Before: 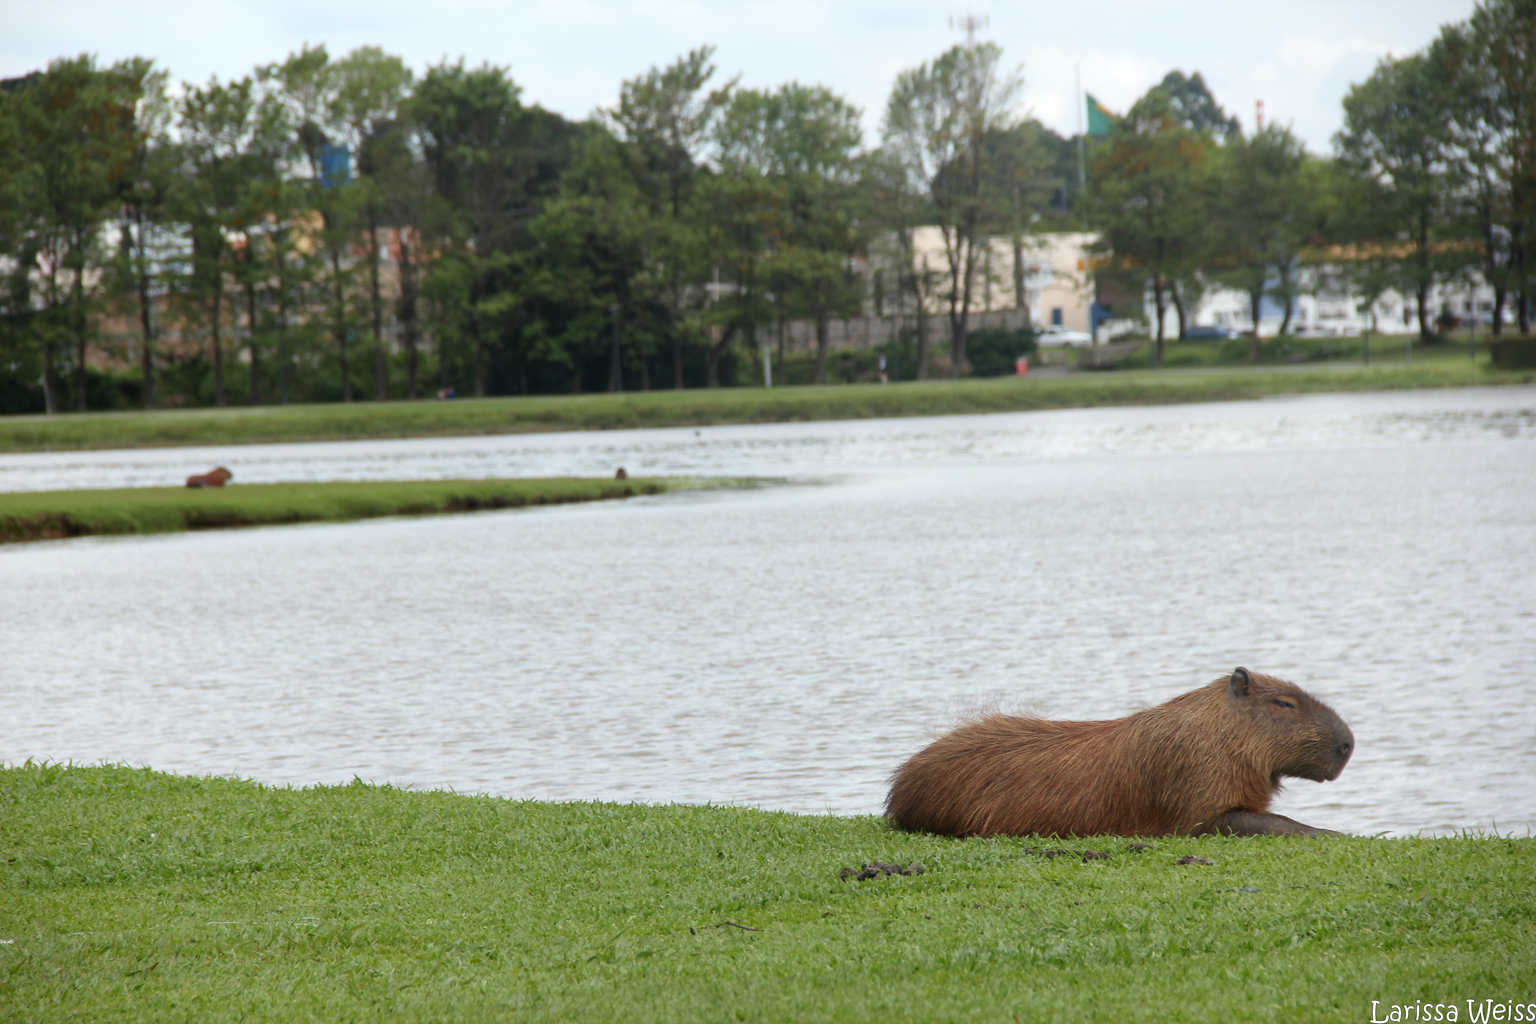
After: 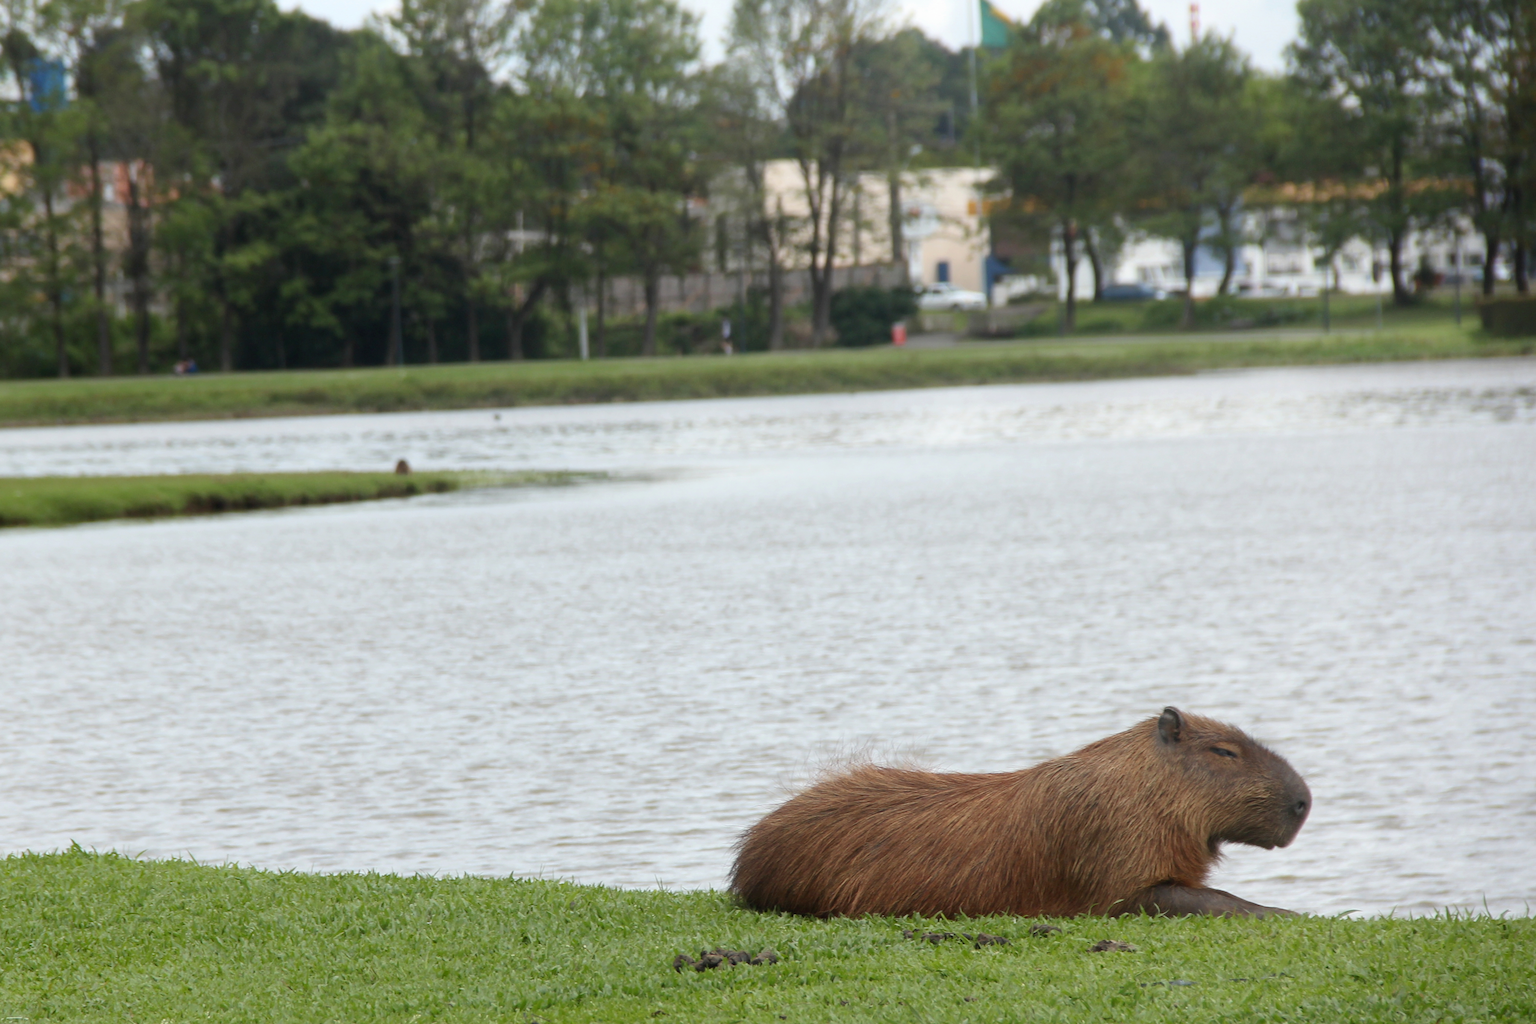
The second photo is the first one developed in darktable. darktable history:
crop: left 19.342%, top 9.529%, right 0.001%, bottom 9.76%
